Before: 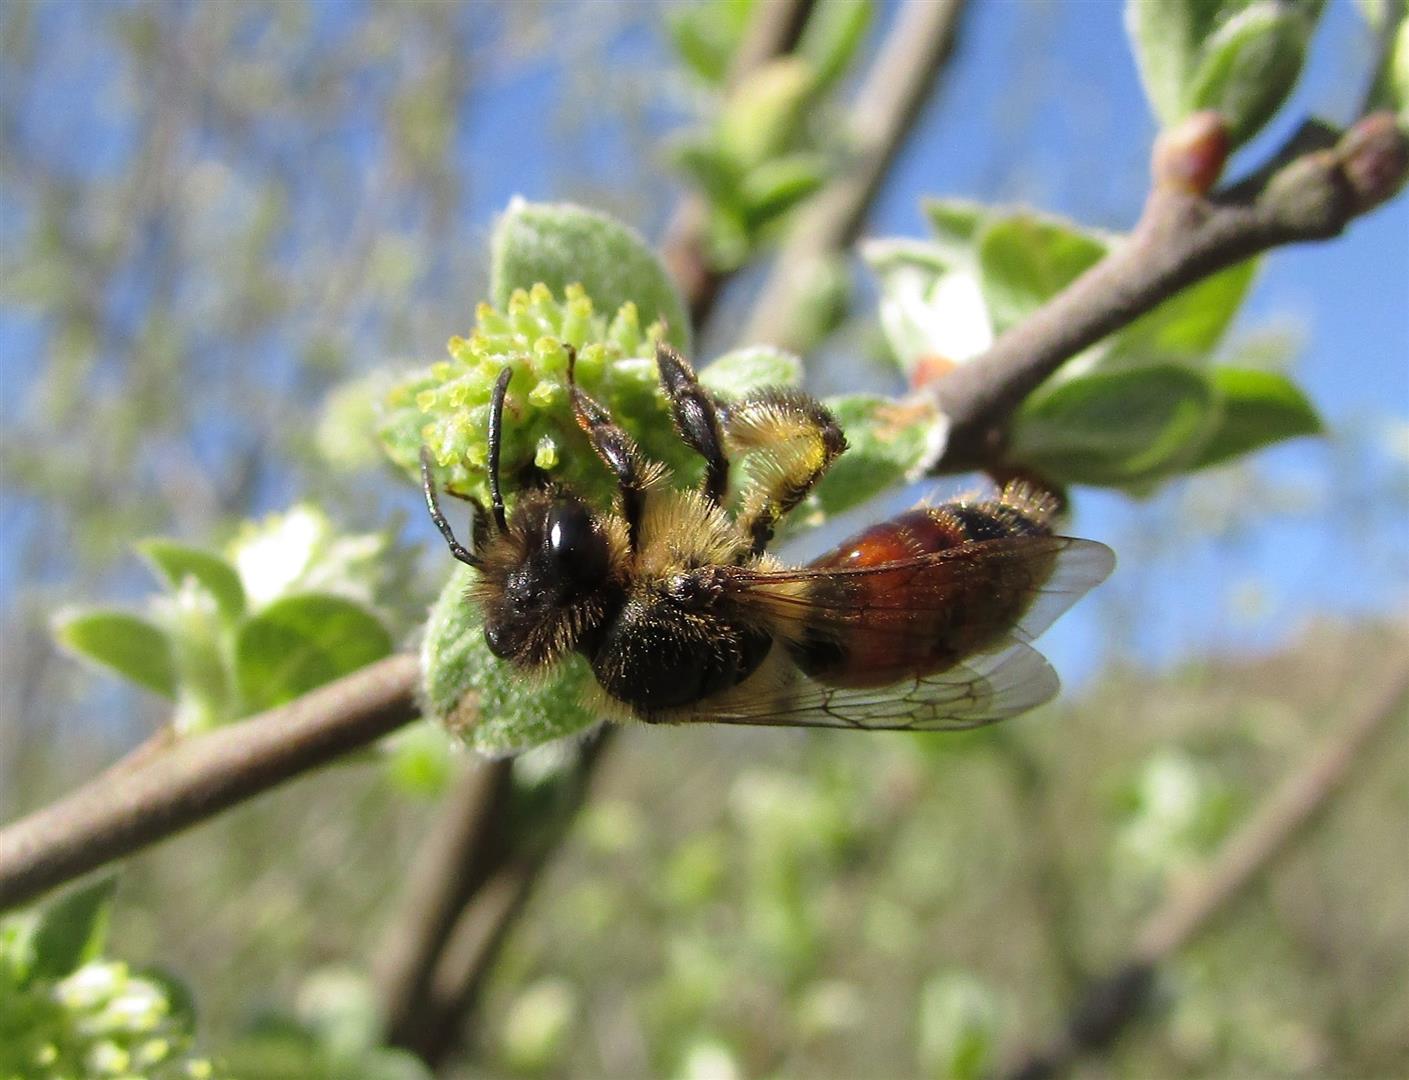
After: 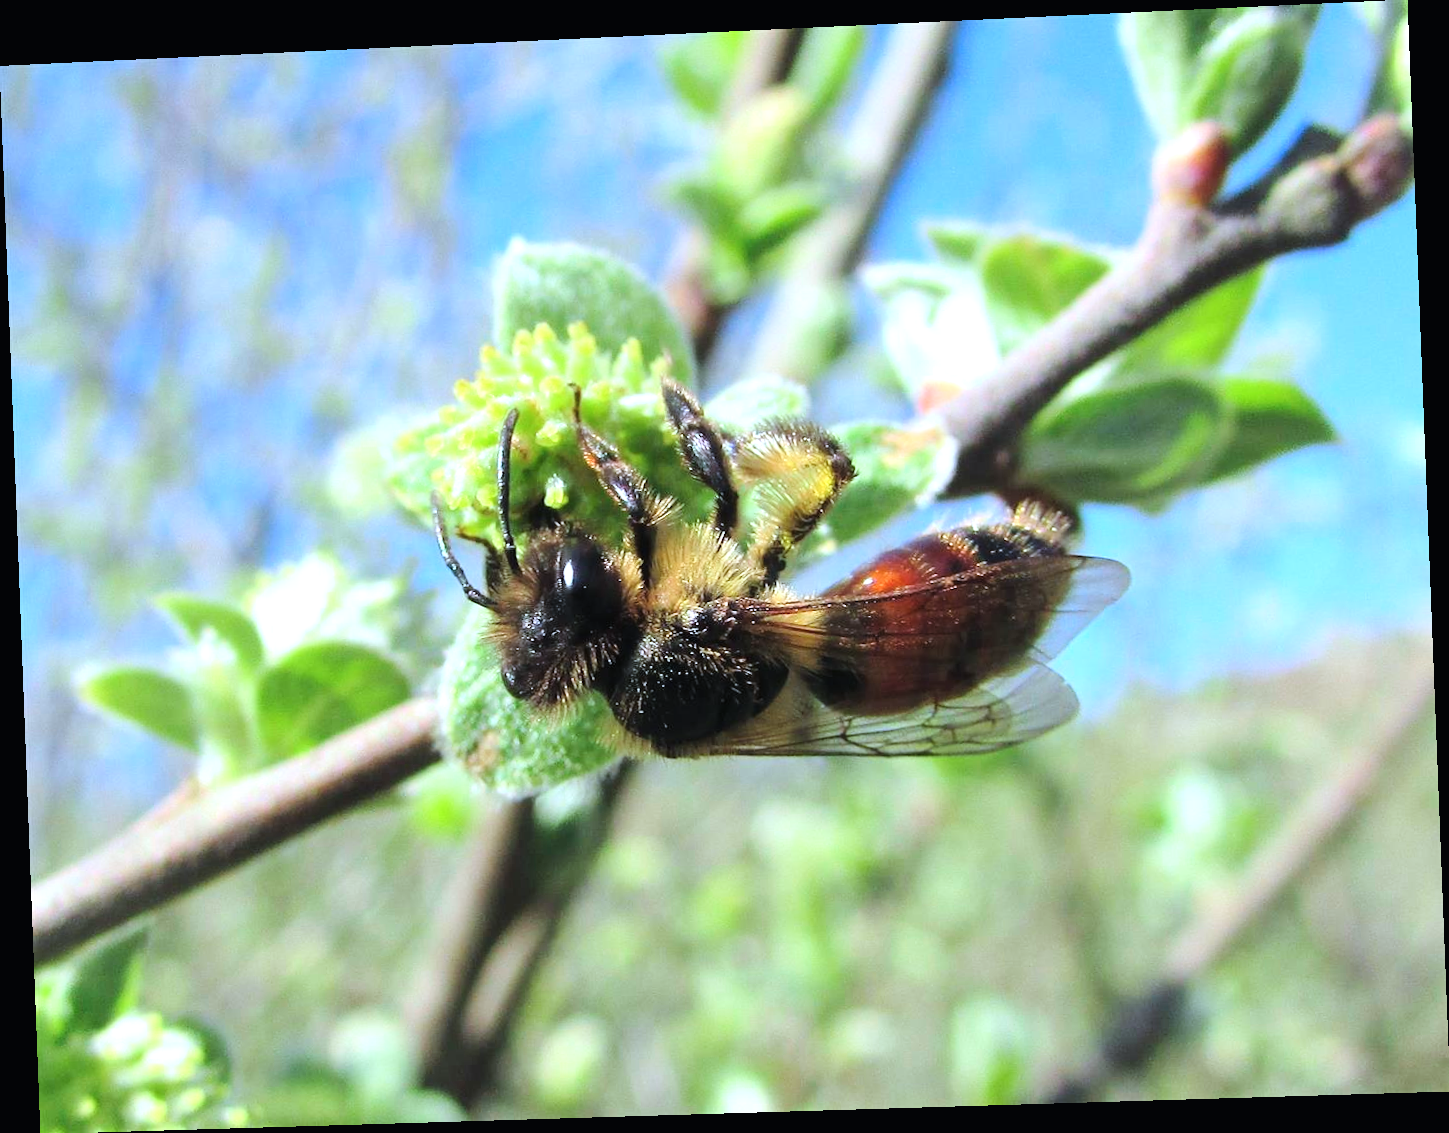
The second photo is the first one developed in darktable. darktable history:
tone curve: curves: ch0 [(0, 0) (0.004, 0.001) (0.133, 0.112) (0.325, 0.362) (0.832, 0.893) (1, 1)], color space Lab, linked channels, preserve colors none
contrast brightness saturation: saturation 0.1
exposure: black level correction -0.002, exposure 0.54 EV, compensate highlight preservation false
rotate and perspective: rotation -2.22°, lens shift (horizontal) -0.022, automatic cropping off
color calibration: x 0.38, y 0.39, temperature 4086.04 K
